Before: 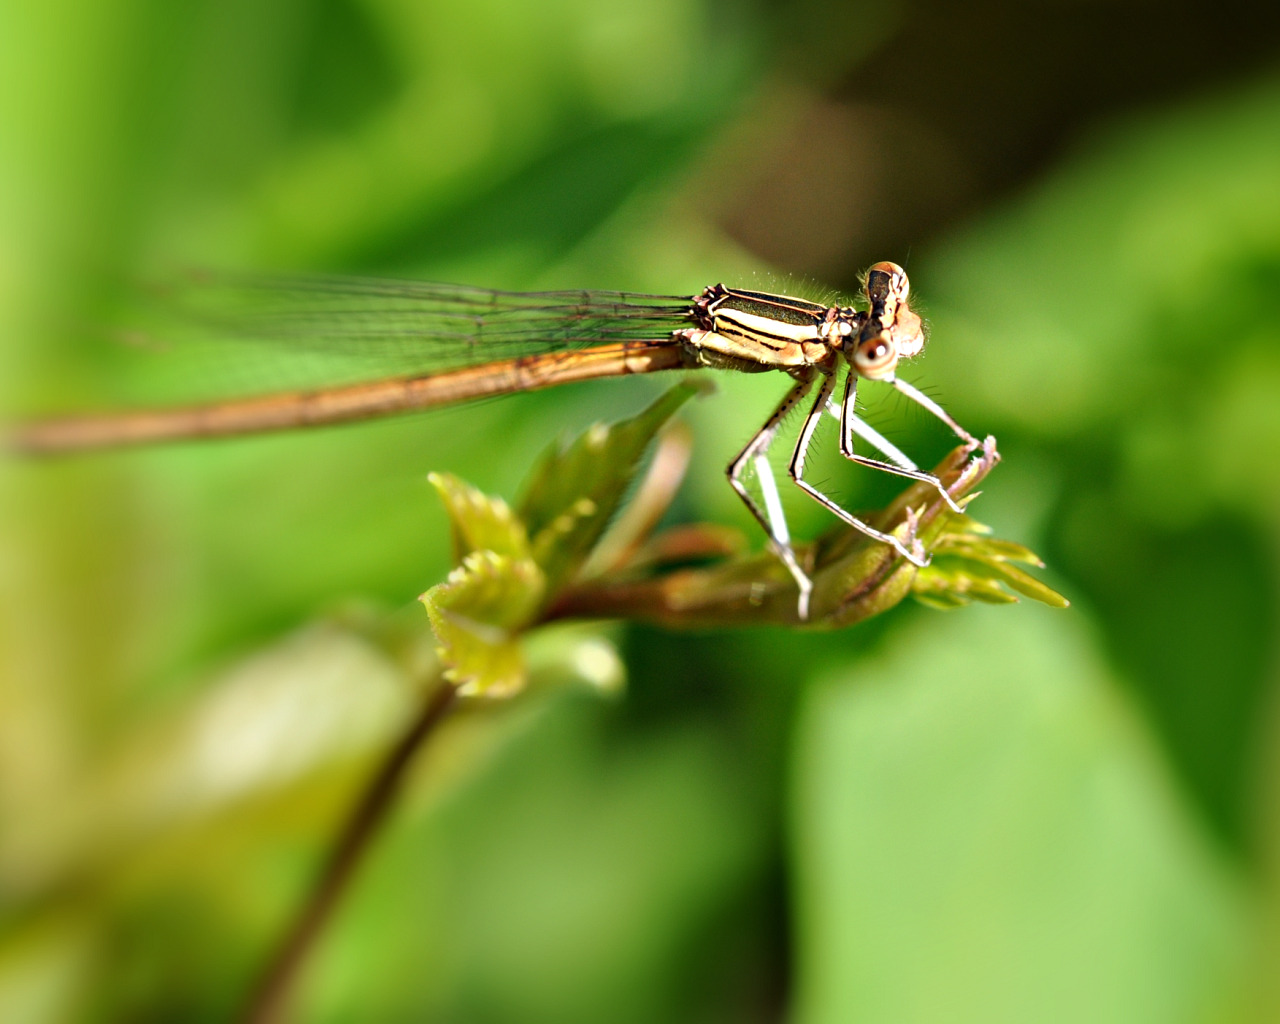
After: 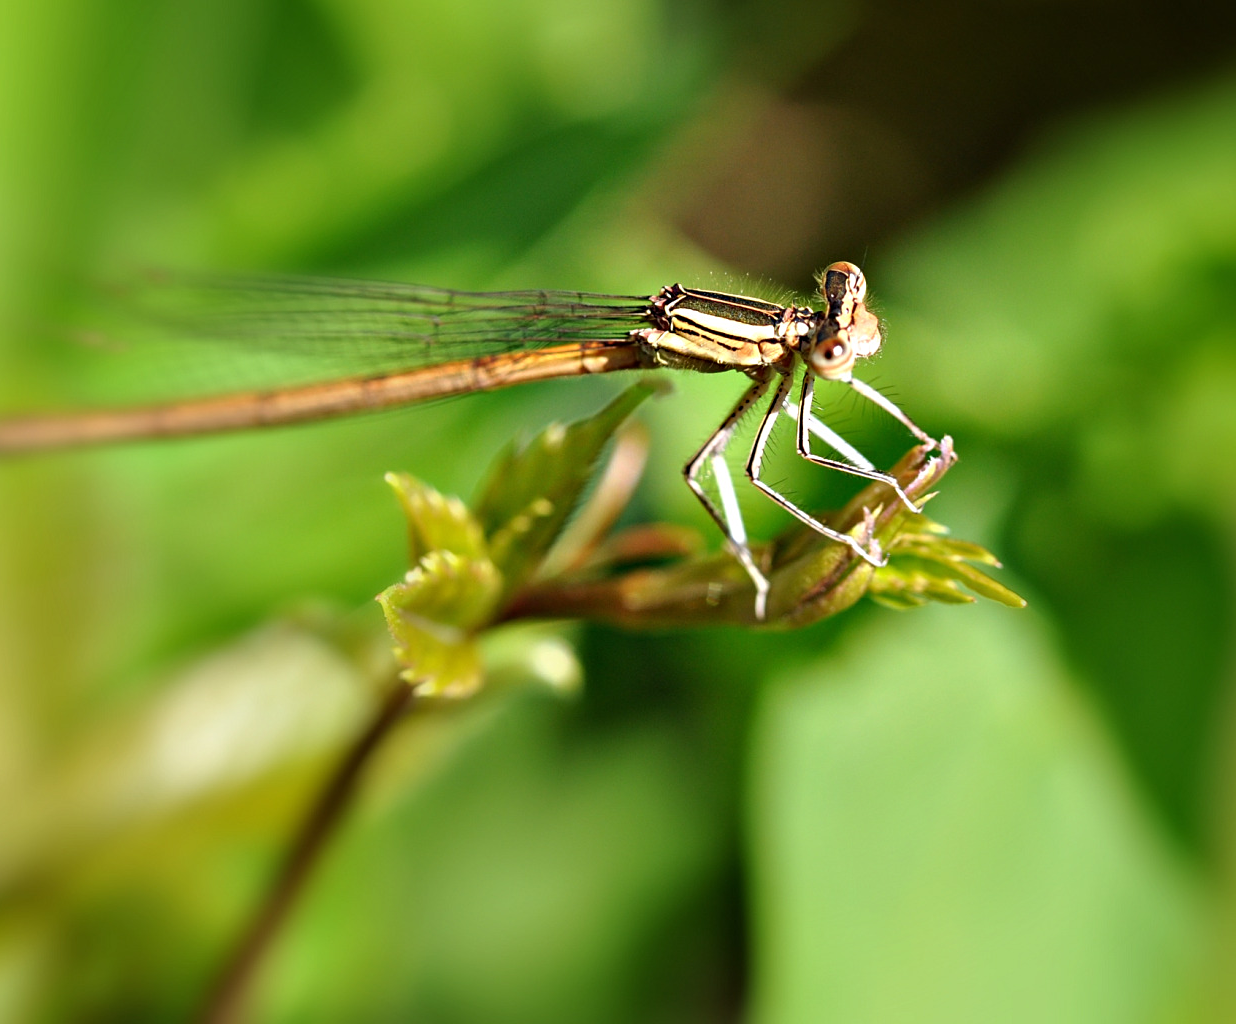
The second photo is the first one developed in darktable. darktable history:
crop and rotate: left 3.424%
sharpen: amount 0.204
